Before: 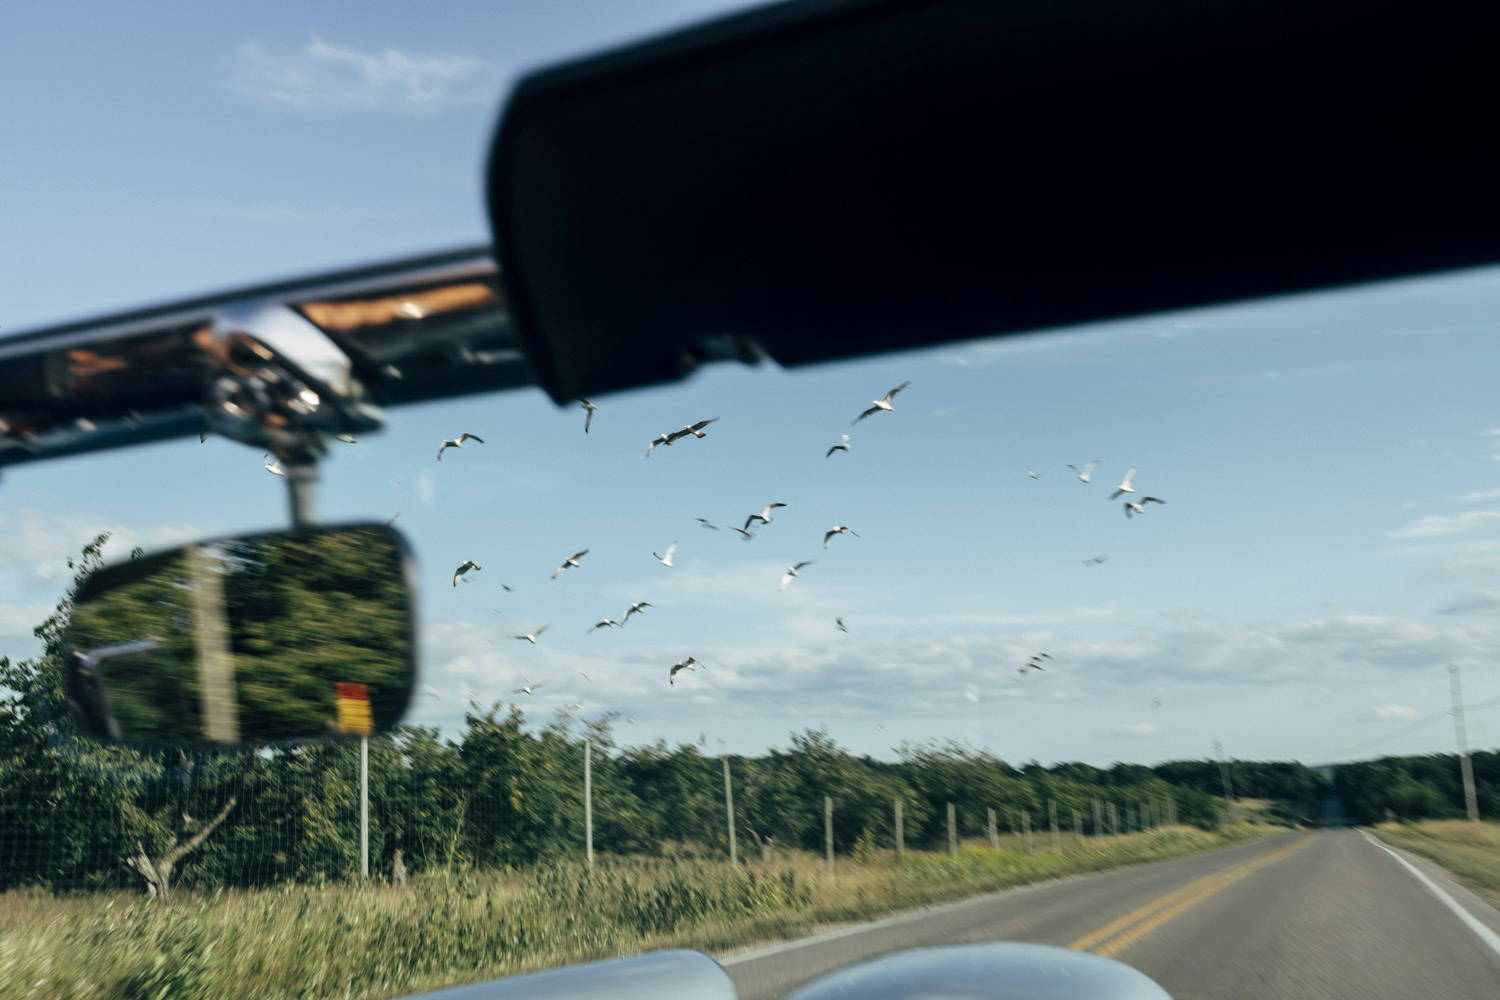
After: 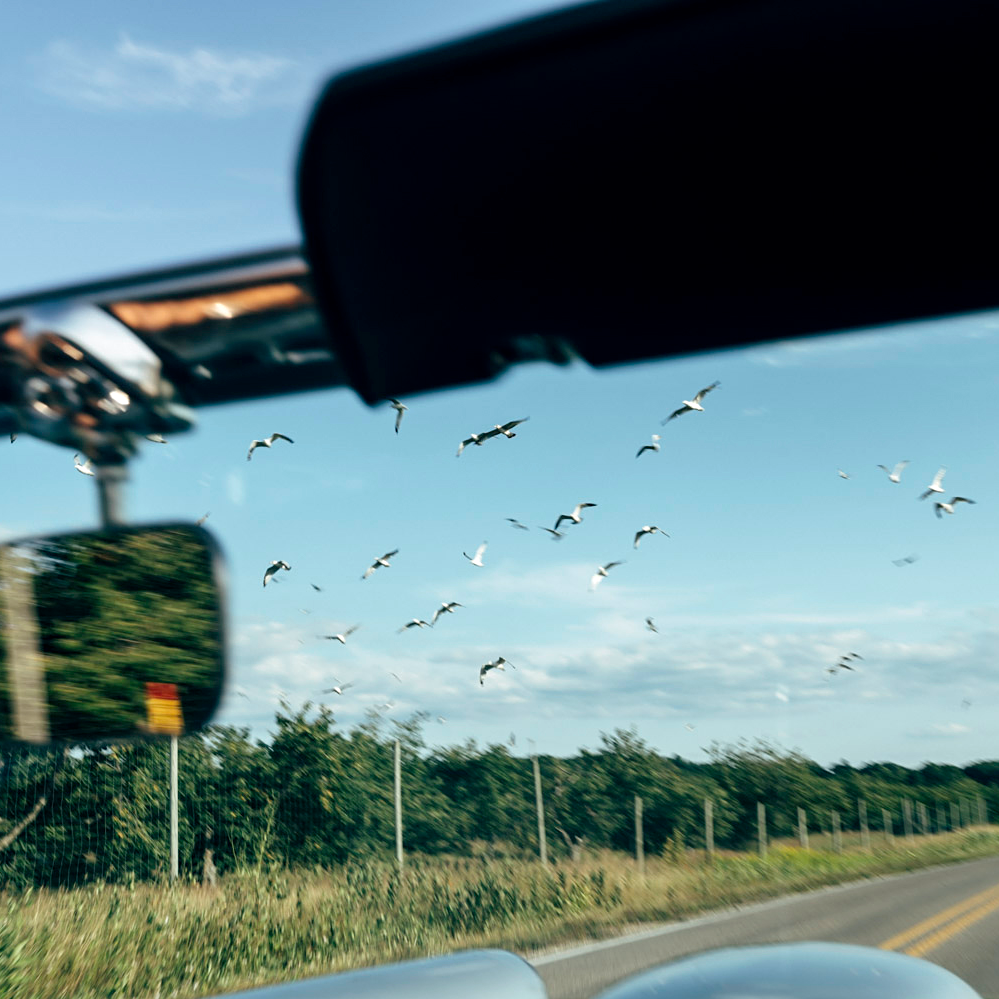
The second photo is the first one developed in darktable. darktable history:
sharpen: amount 0.207
exposure: exposure 0.205 EV, compensate highlight preservation false
crop and rotate: left 12.761%, right 20.622%
